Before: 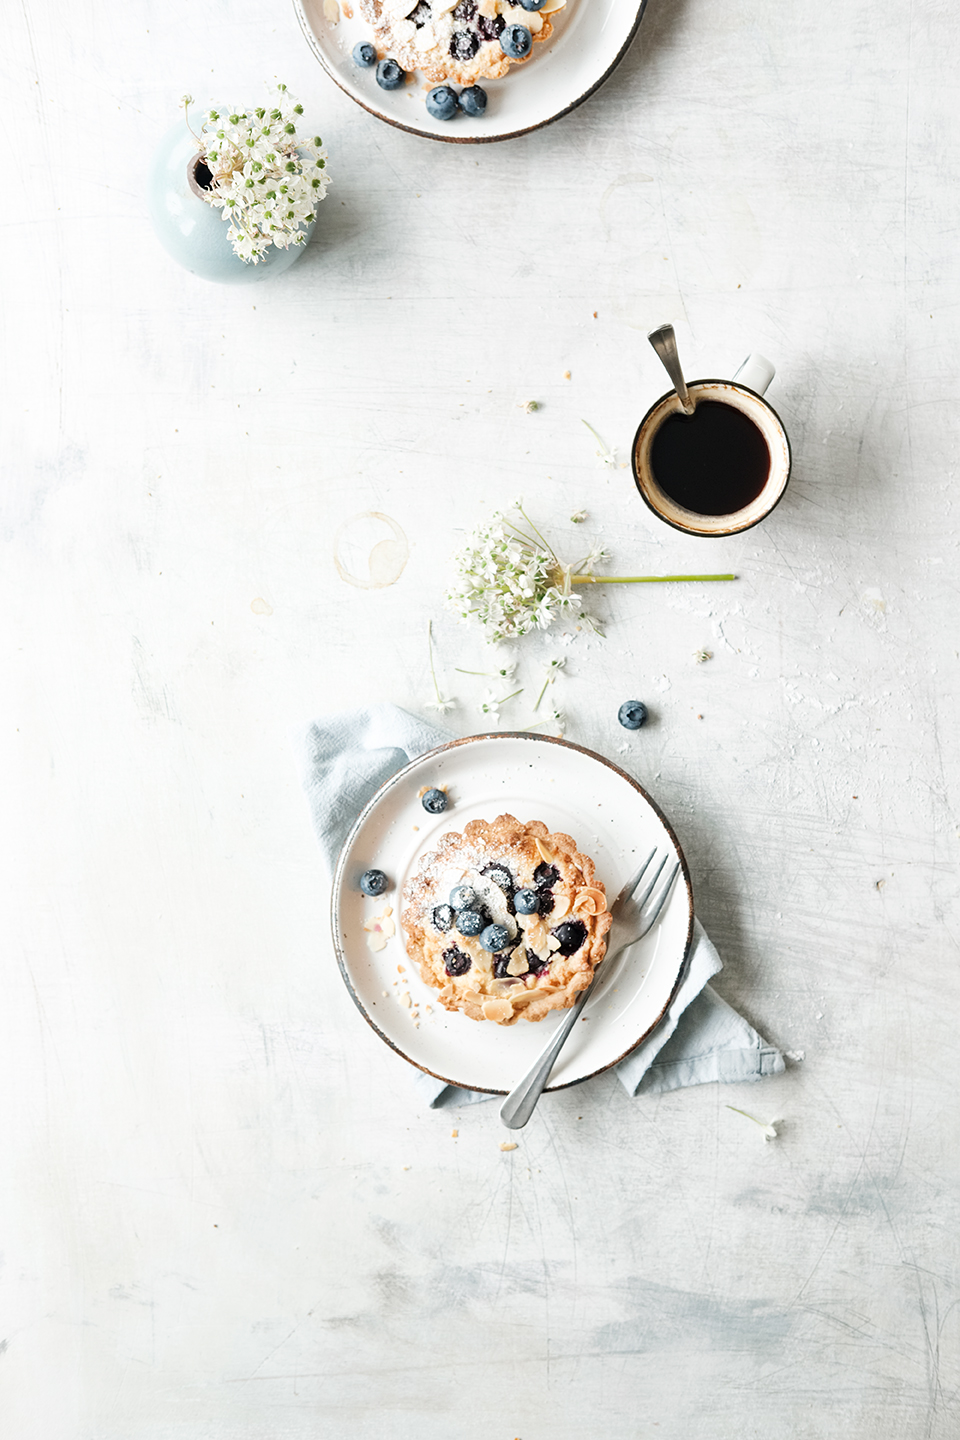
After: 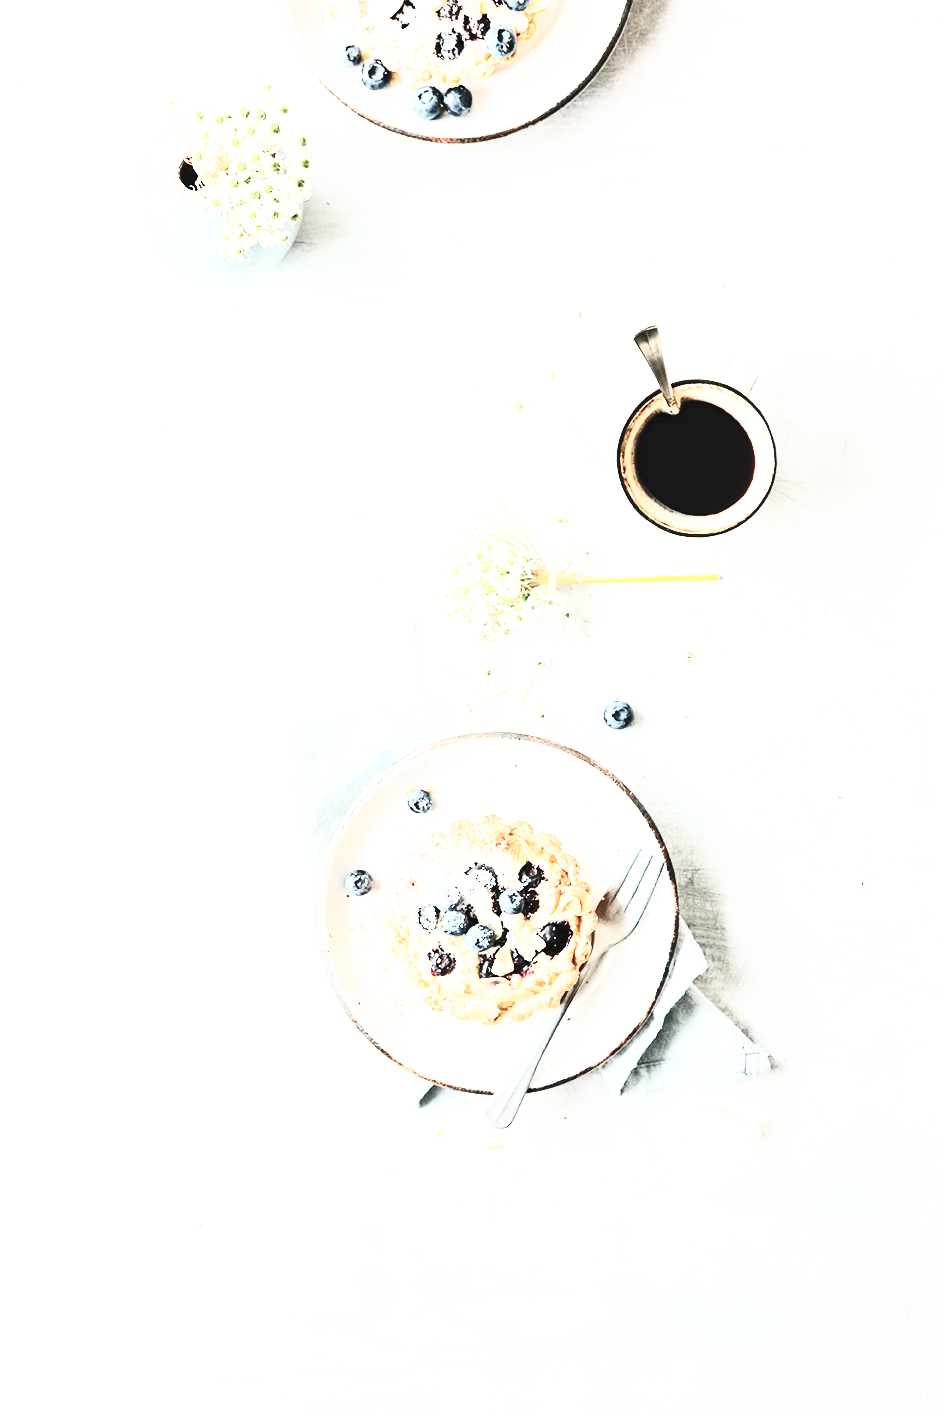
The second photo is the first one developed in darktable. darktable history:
base curve: curves: ch0 [(0, 0) (0.04, 0.03) (0.133, 0.232) (0.448, 0.748) (0.843, 0.968) (1, 1)], preserve colors none
crop and rotate: left 1.606%, right 0.622%, bottom 1.66%
contrast brightness saturation: contrast 0.557, brightness 0.574, saturation -0.349
